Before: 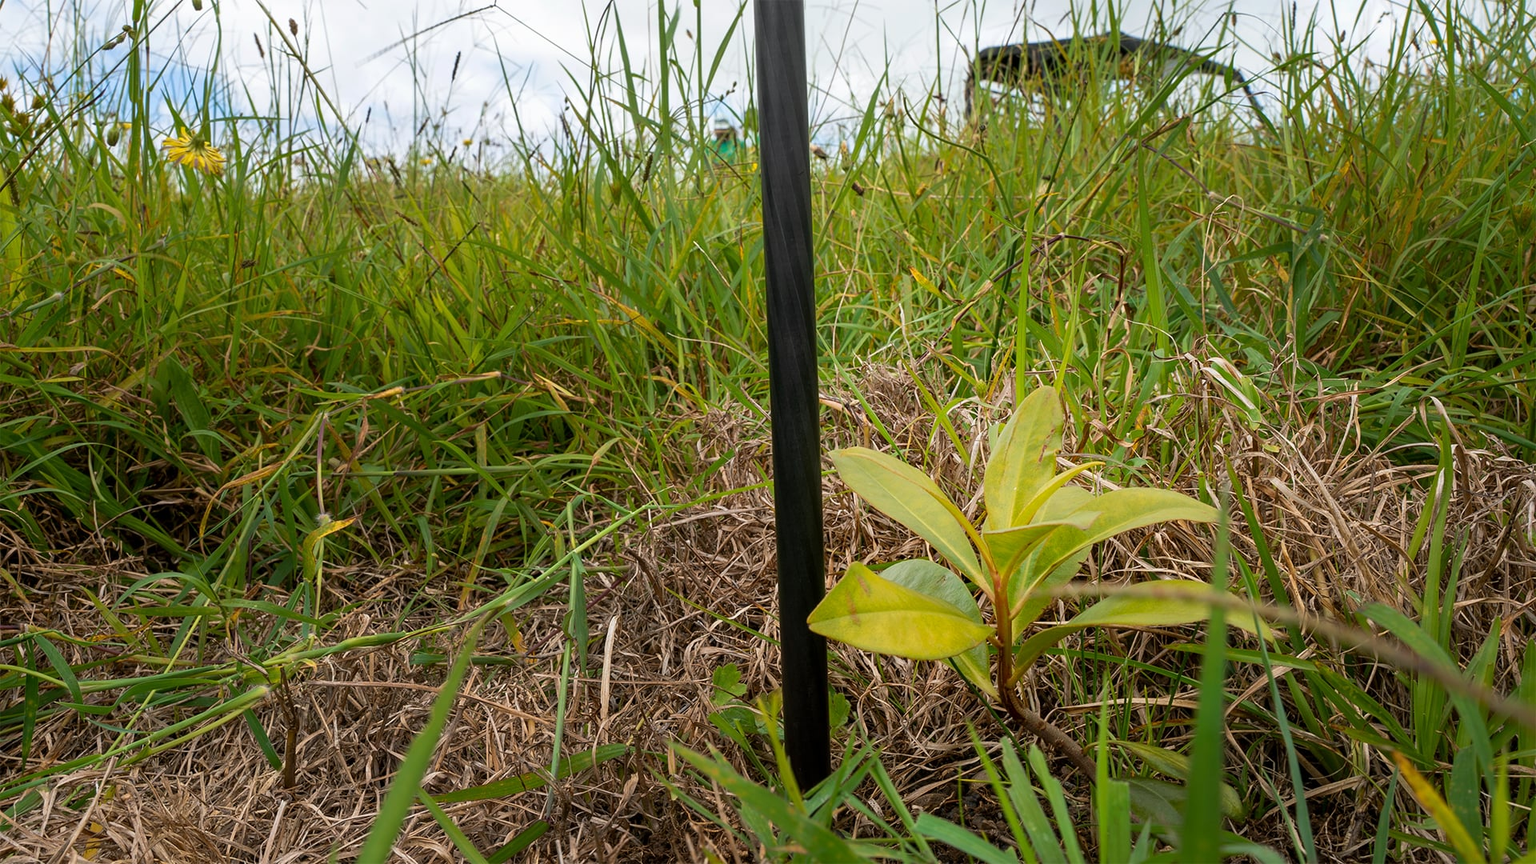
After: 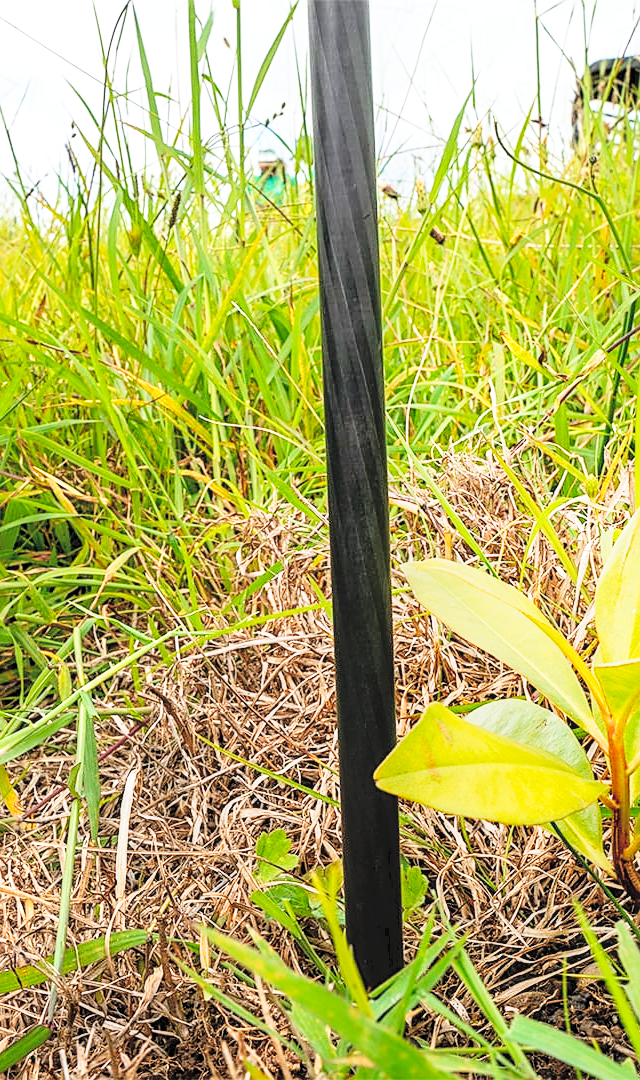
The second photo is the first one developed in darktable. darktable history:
contrast brightness saturation: brightness 0.273
crop: left 33.115%, right 33.538%
levels: levels [0, 0.478, 1]
base curve: curves: ch0 [(0, 0) (0, 0.001) (0.001, 0.001) (0.004, 0.002) (0.007, 0.004) (0.015, 0.013) (0.033, 0.045) (0.052, 0.096) (0.075, 0.17) (0.099, 0.241) (0.163, 0.42) (0.219, 0.55) (0.259, 0.616) (0.327, 0.722) (0.365, 0.765) (0.522, 0.873) (0.547, 0.881) (0.689, 0.919) (0.826, 0.952) (1, 1)], preserve colors none
local contrast: on, module defaults
sharpen: on, module defaults
